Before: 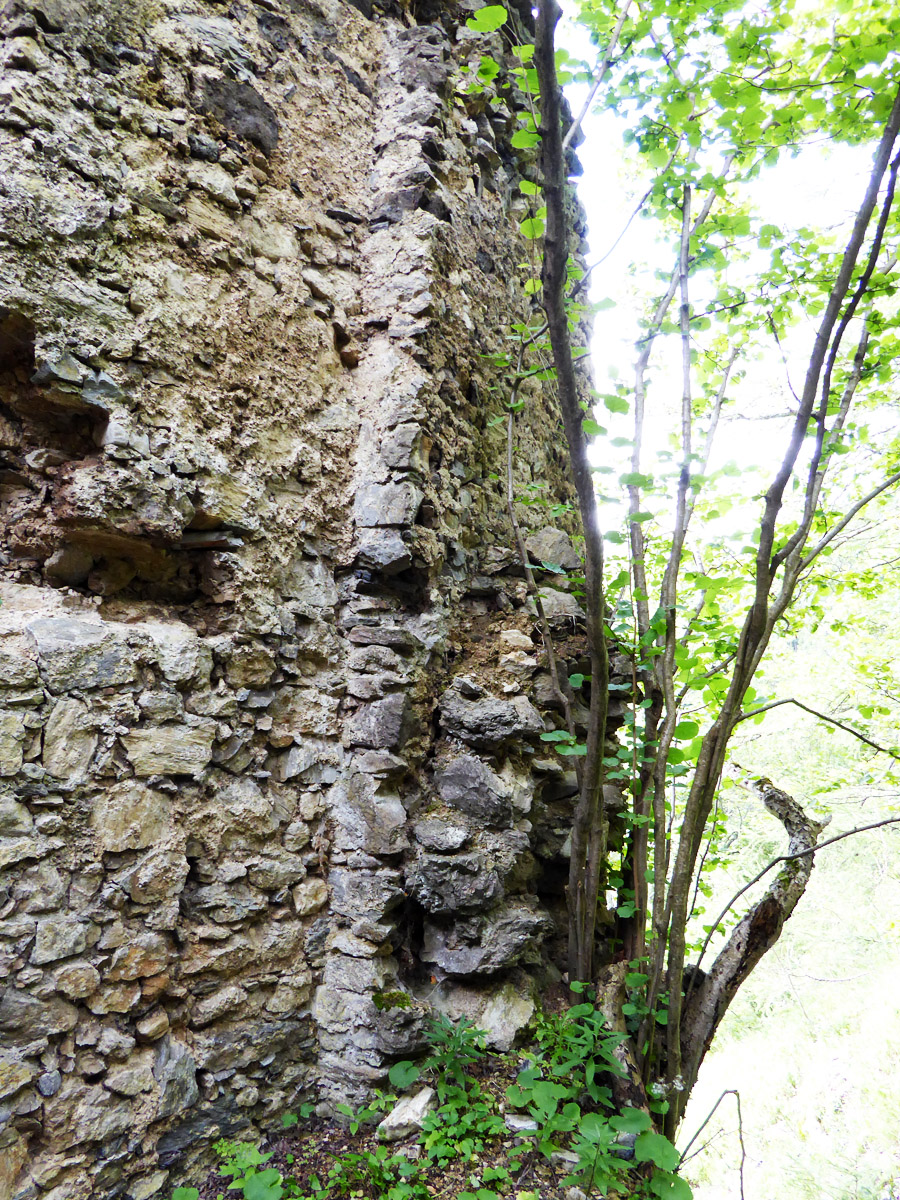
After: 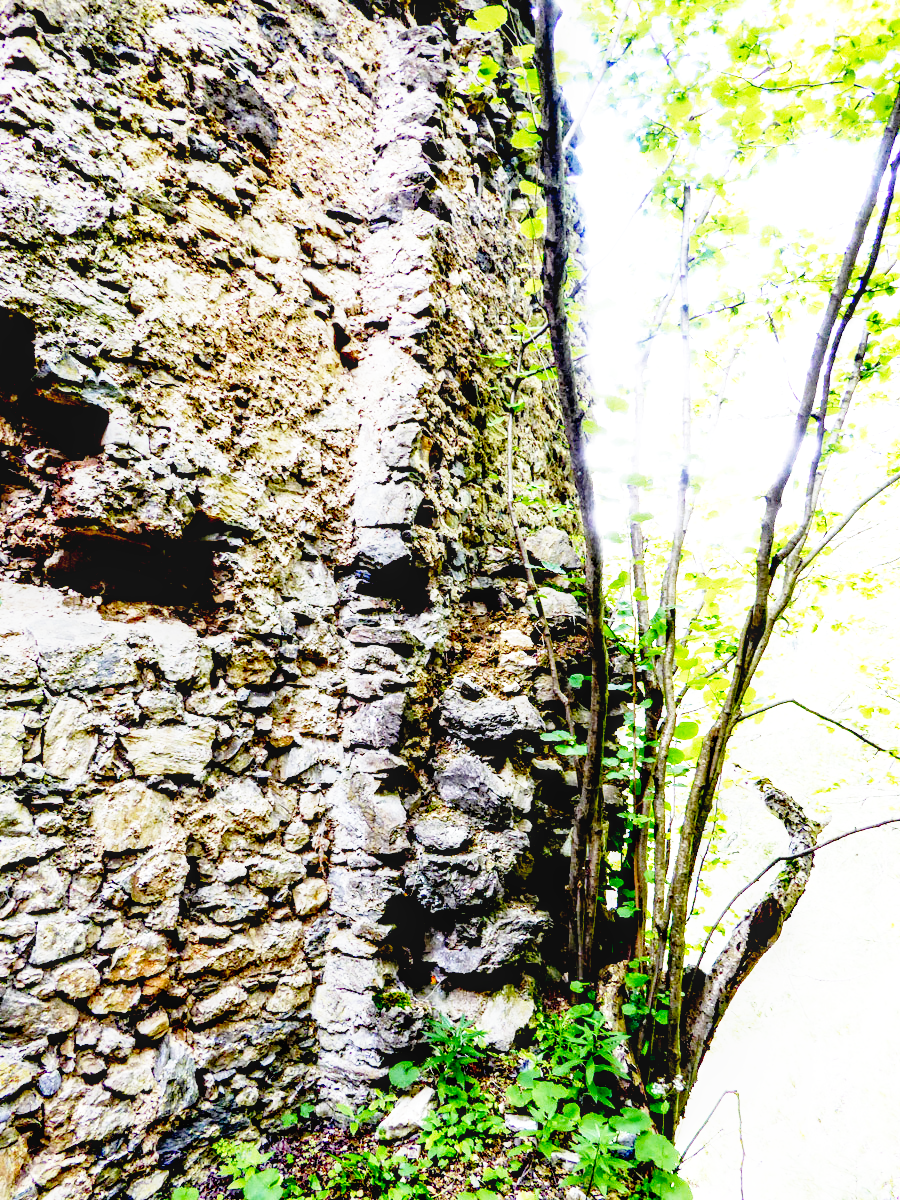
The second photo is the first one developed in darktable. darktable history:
exposure: black level correction 0.031, exposure 0.304 EV, compensate highlight preservation false
base curve: curves: ch0 [(0, 0) (0.028, 0.03) (0.105, 0.232) (0.387, 0.748) (0.754, 0.968) (1, 1)], fusion 1, exposure shift 0.576, preserve colors none
local contrast: on, module defaults
